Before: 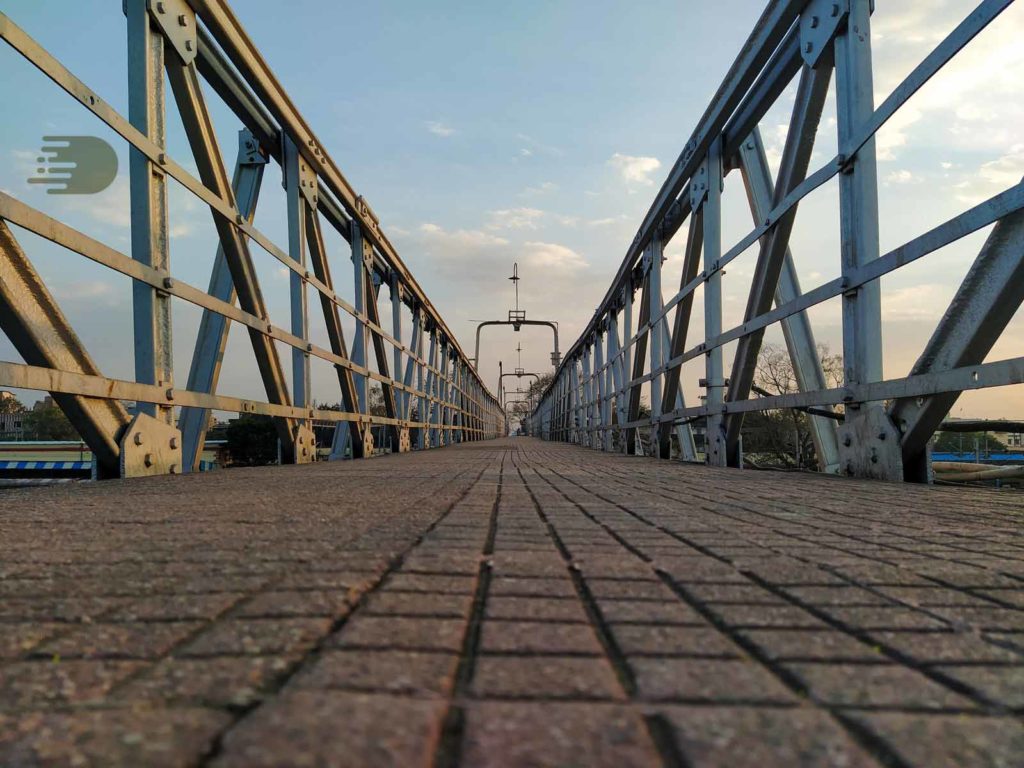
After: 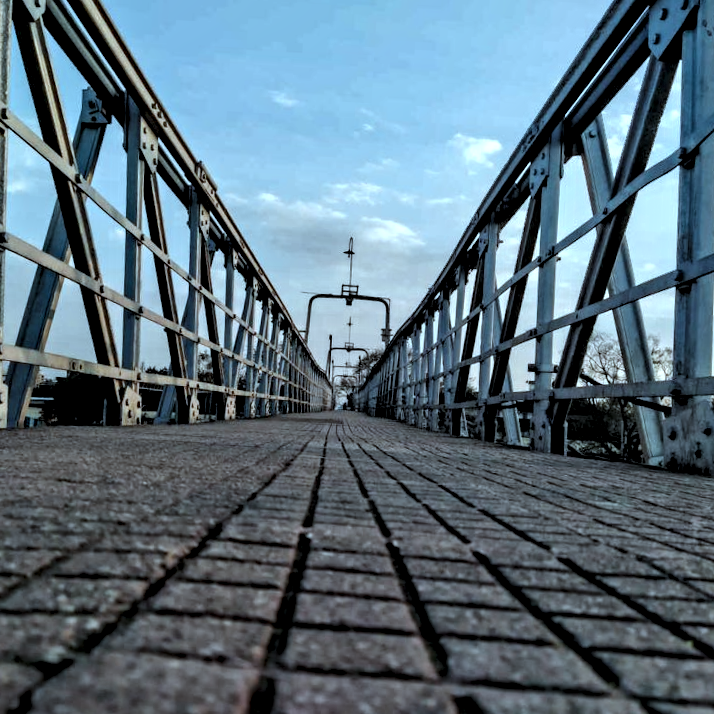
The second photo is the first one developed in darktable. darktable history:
crop and rotate: angle -3.27°, left 14.277%, top 0.028%, right 10.766%, bottom 0.028%
exposure: compensate highlight preservation false
color calibration: x 0.37, y 0.382, temperature 4313.32 K
color correction: highlights a* -12.64, highlights b* -18.1, saturation 0.7
local contrast: highlights 25%, shadows 75%, midtone range 0.75
levels: levels [0.073, 0.497, 0.972]
contrast equalizer: y [[0.511, 0.558, 0.631, 0.632, 0.559, 0.512], [0.5 ×6], [0.507, 0.559, 0.627, 0.644, 0.647, 0.647], [0 ×6], [0 ×6]]
